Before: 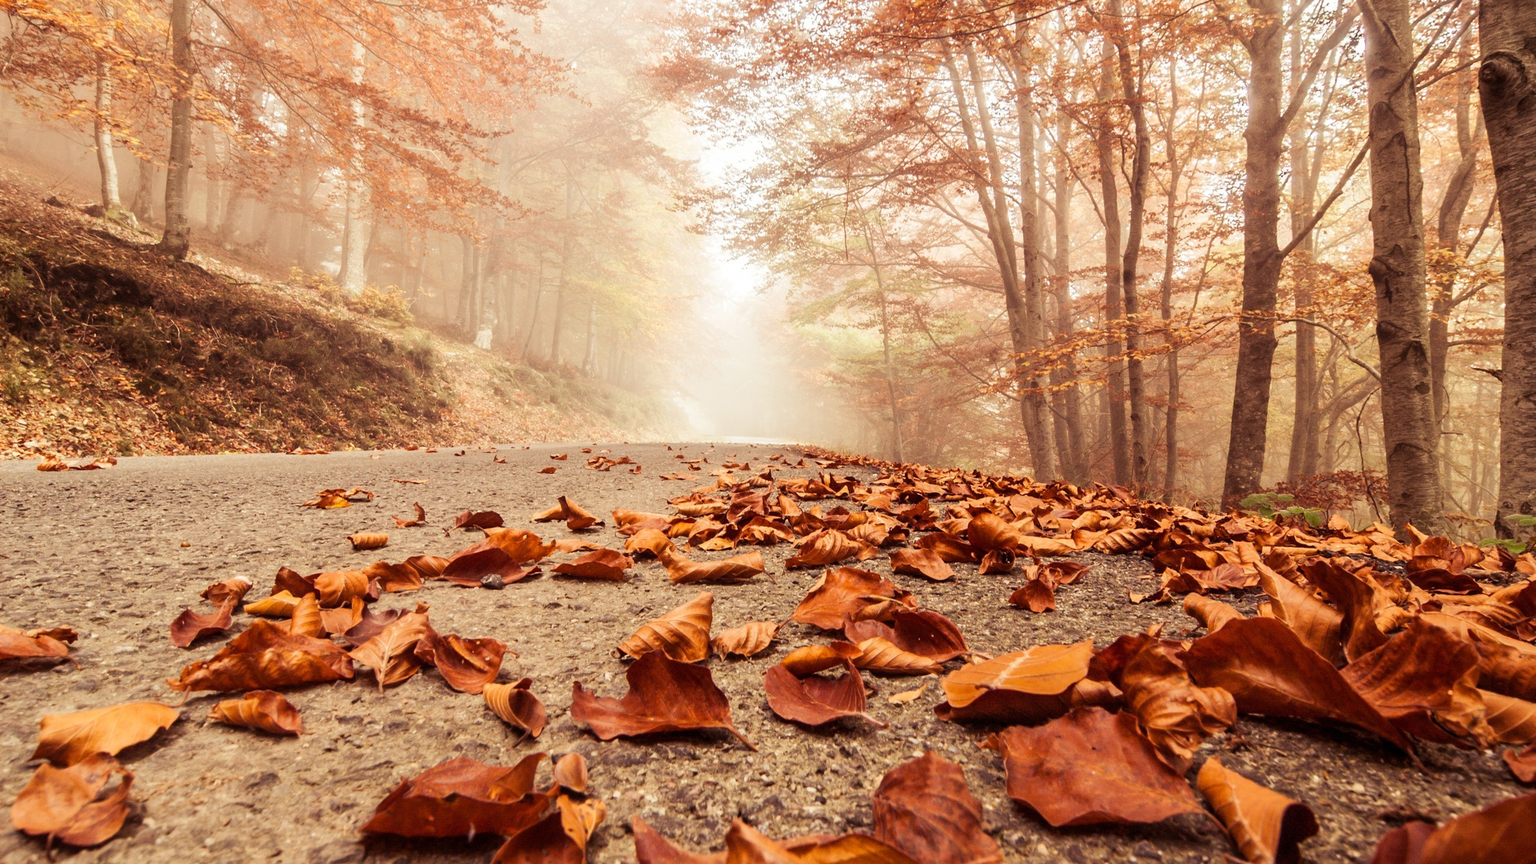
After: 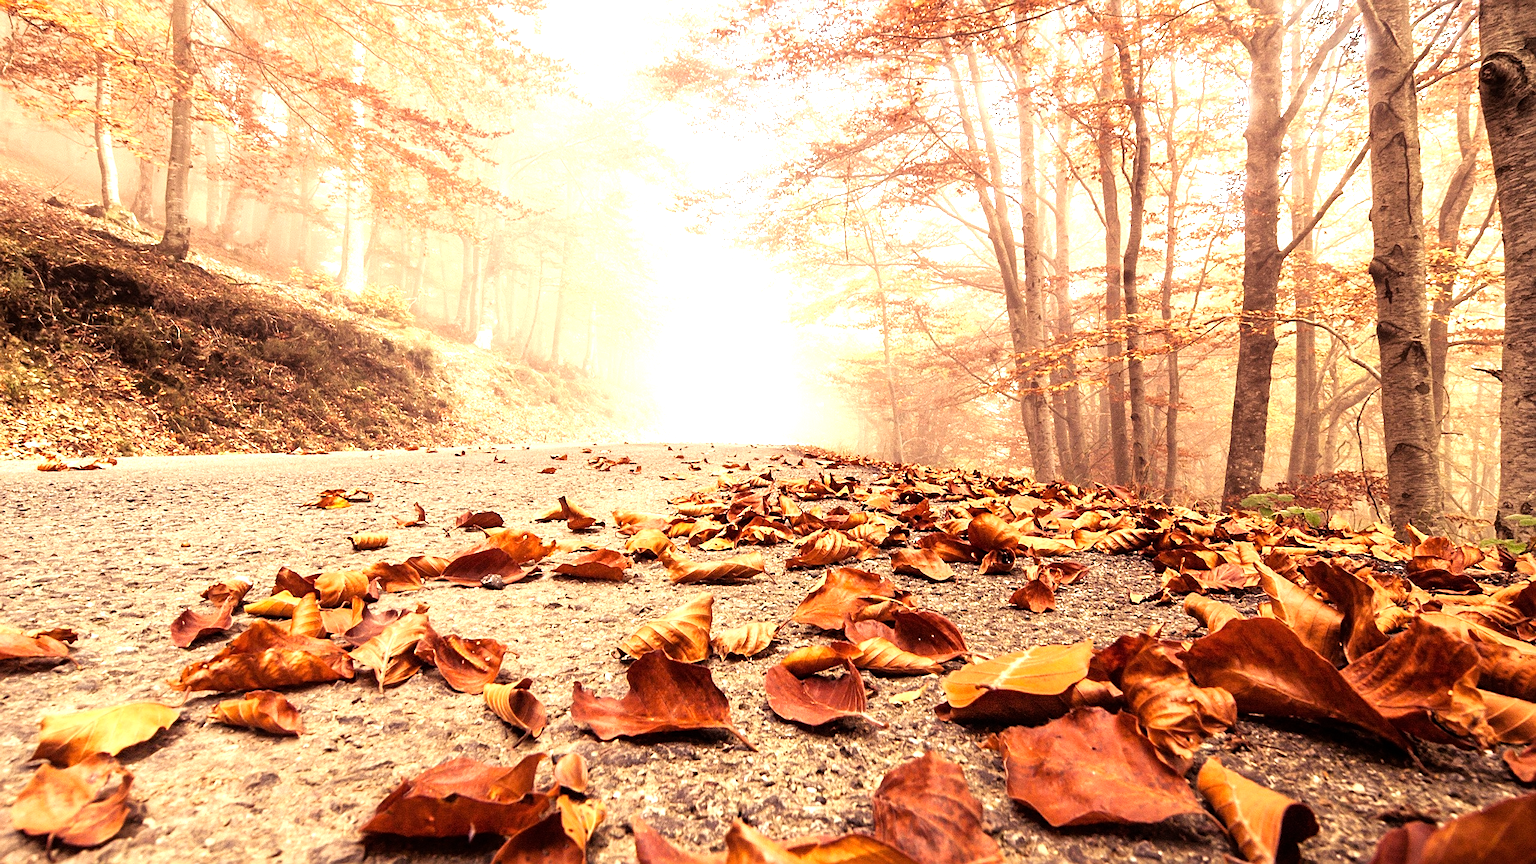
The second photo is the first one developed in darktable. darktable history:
sharpen: on, module defaults
tone equalizer: -8 EV -1.05 EV, -7 EV -0.987 EV, -6 EV -0.892 EV, -5 EV -0.577 EV, -3 EV 0.569 EV, -2 EV 0.871 EV, -1 EV 0.986 EV, +0 EV 1.08 EV
